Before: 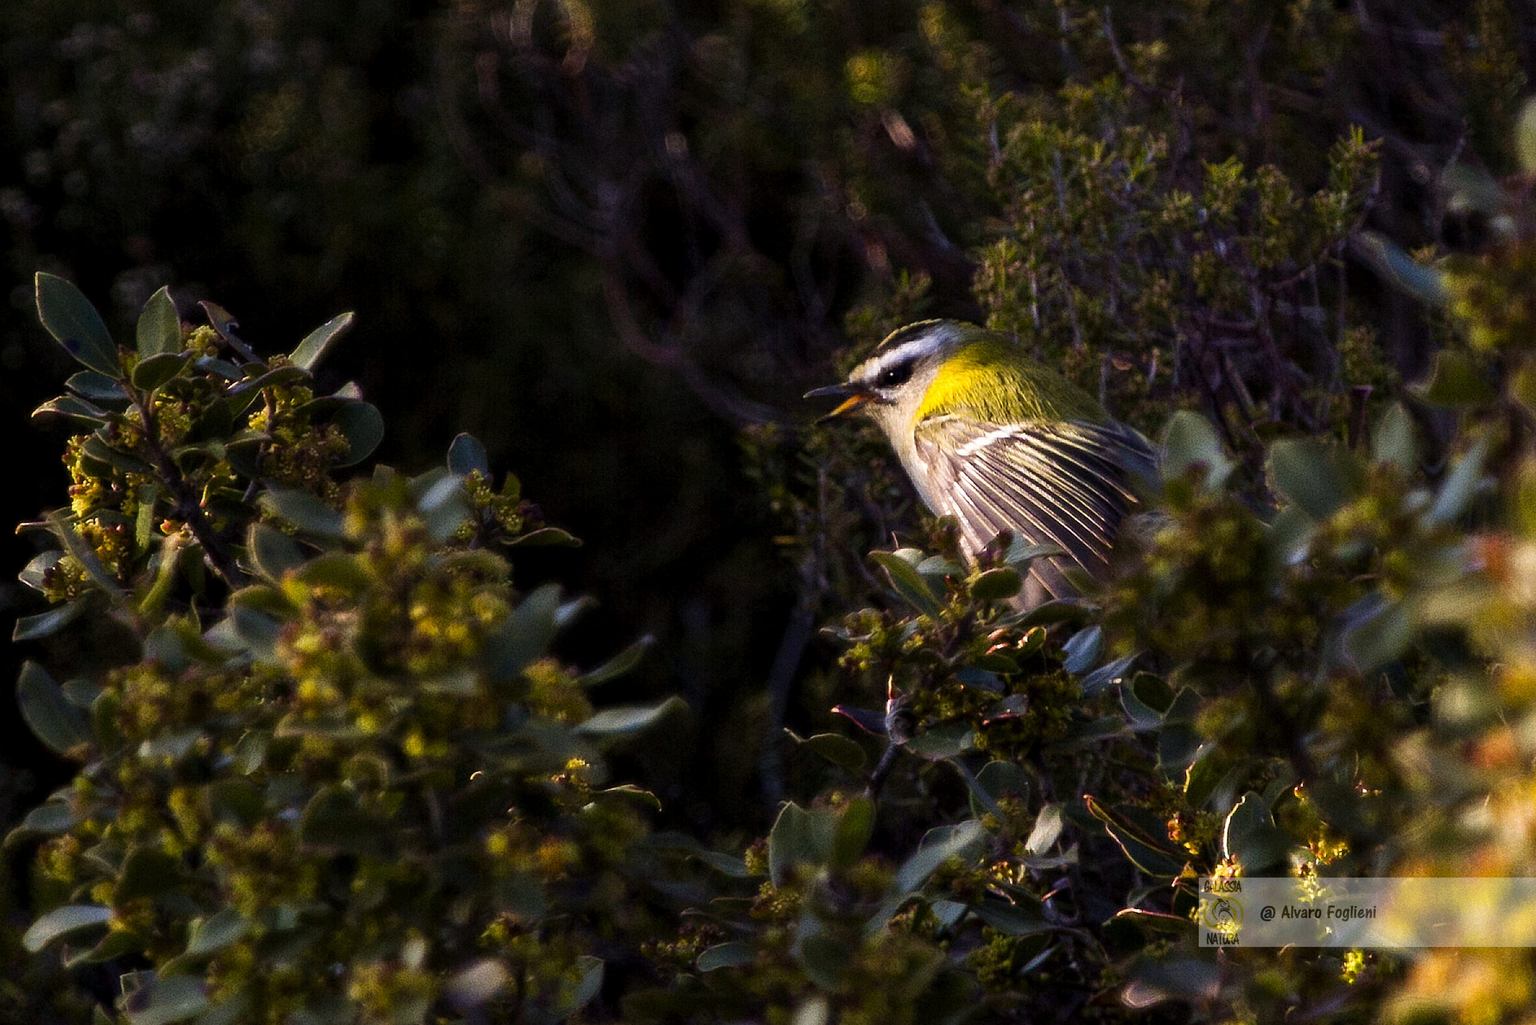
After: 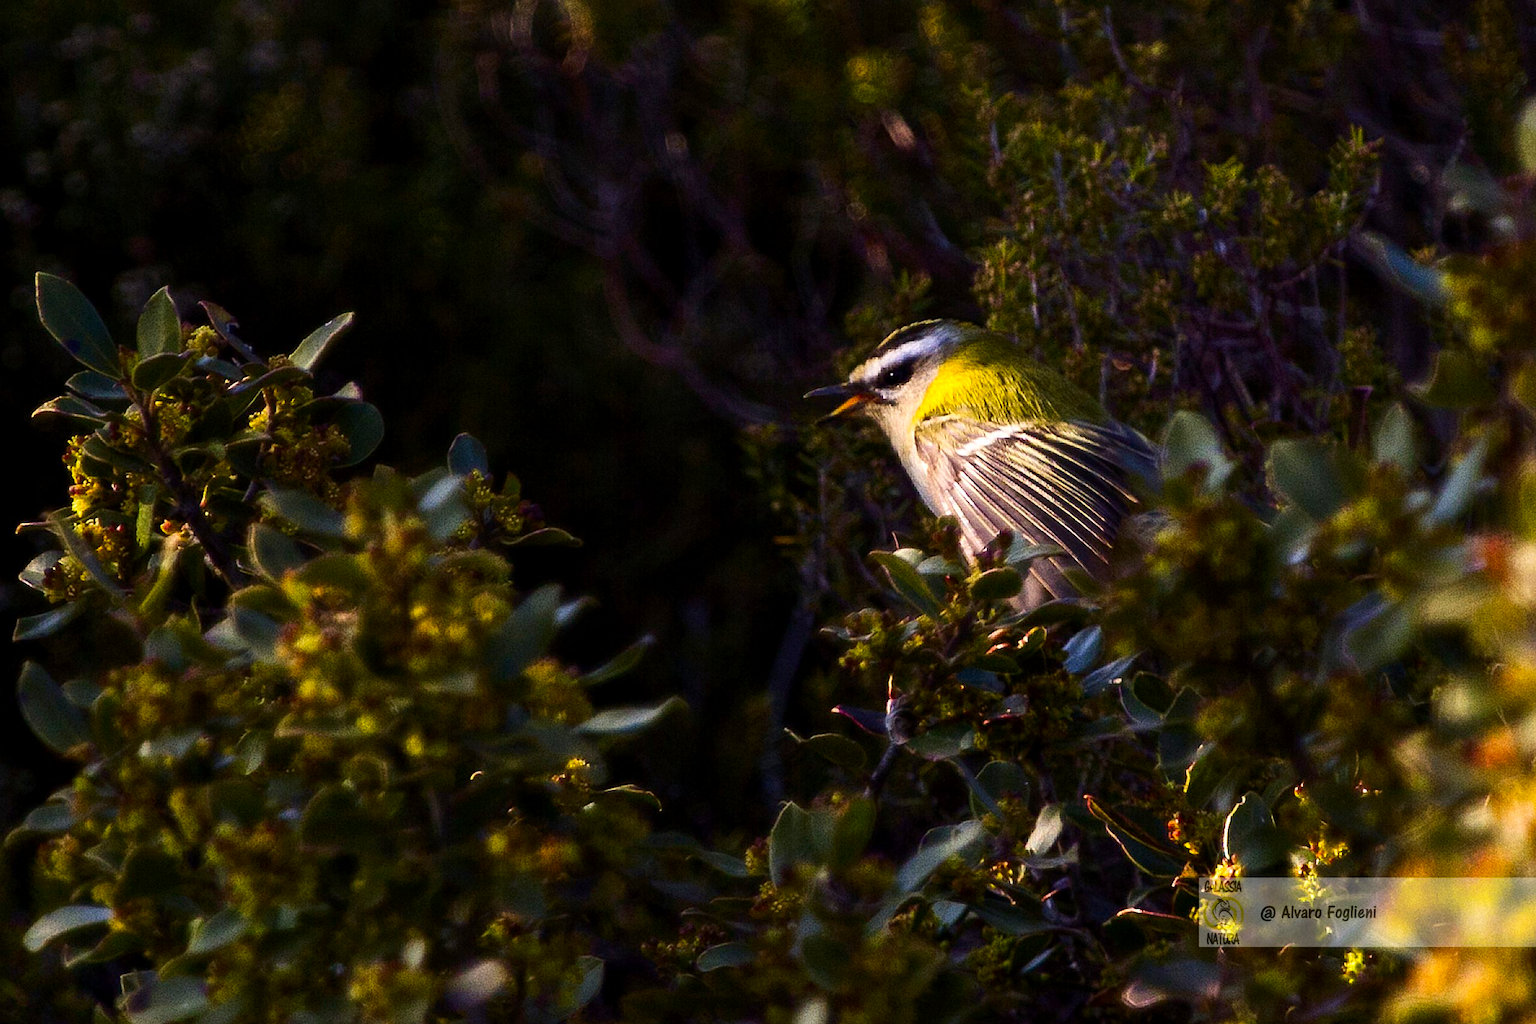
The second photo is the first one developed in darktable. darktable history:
contrast brightness saturation: contrast 0.162, saturation 0.315
